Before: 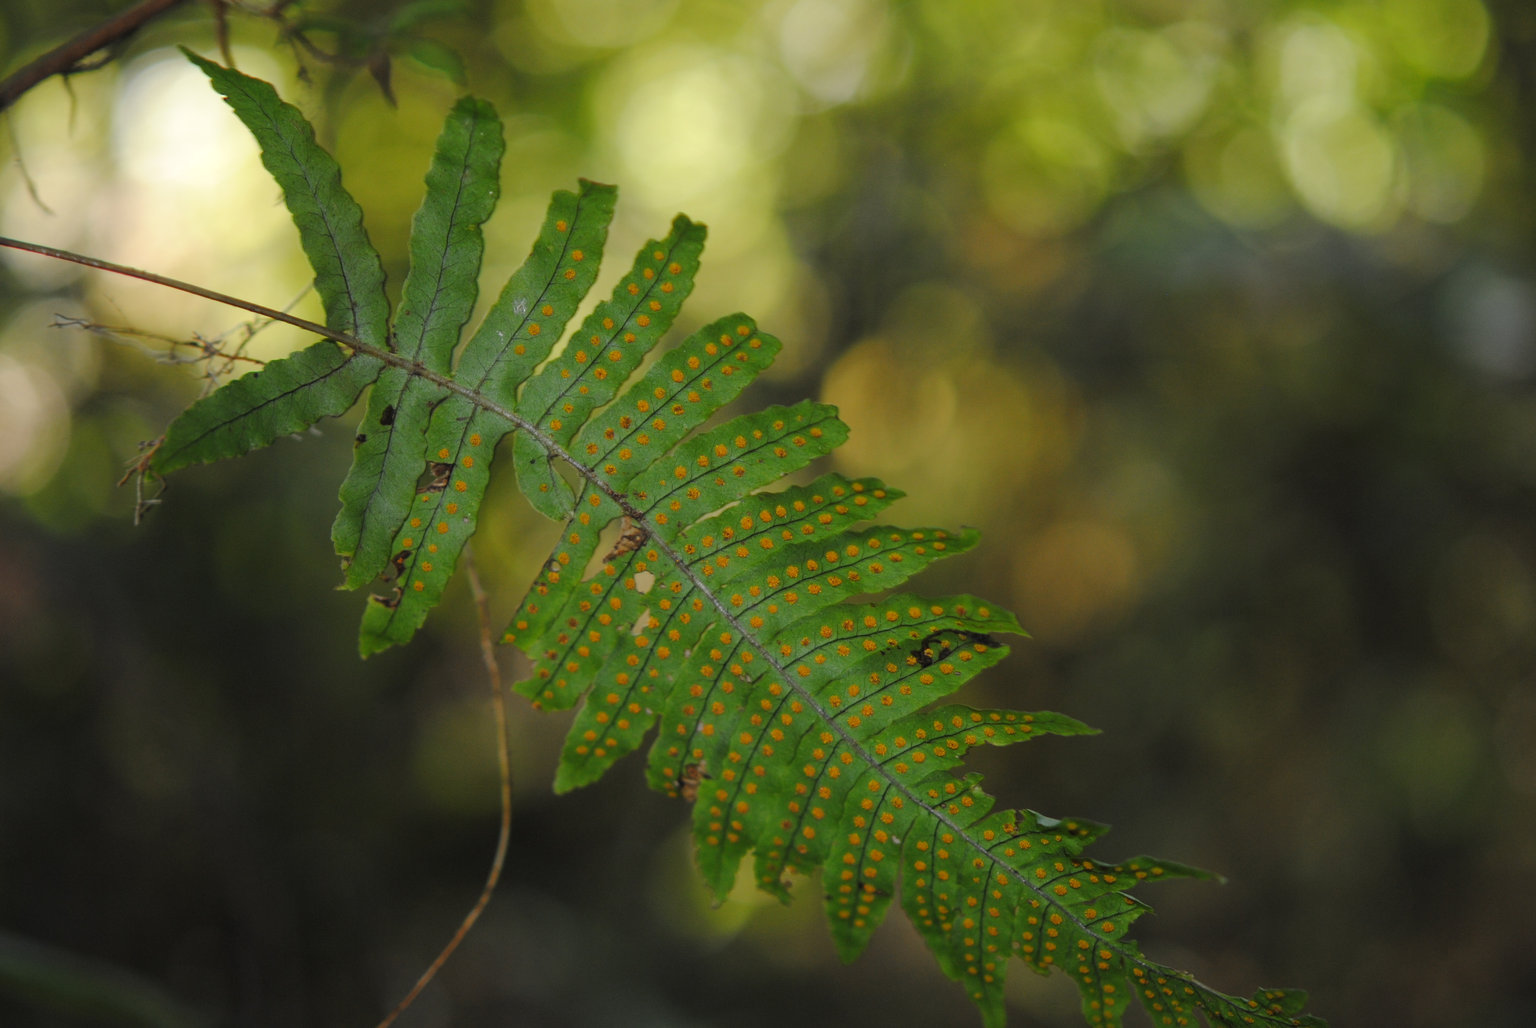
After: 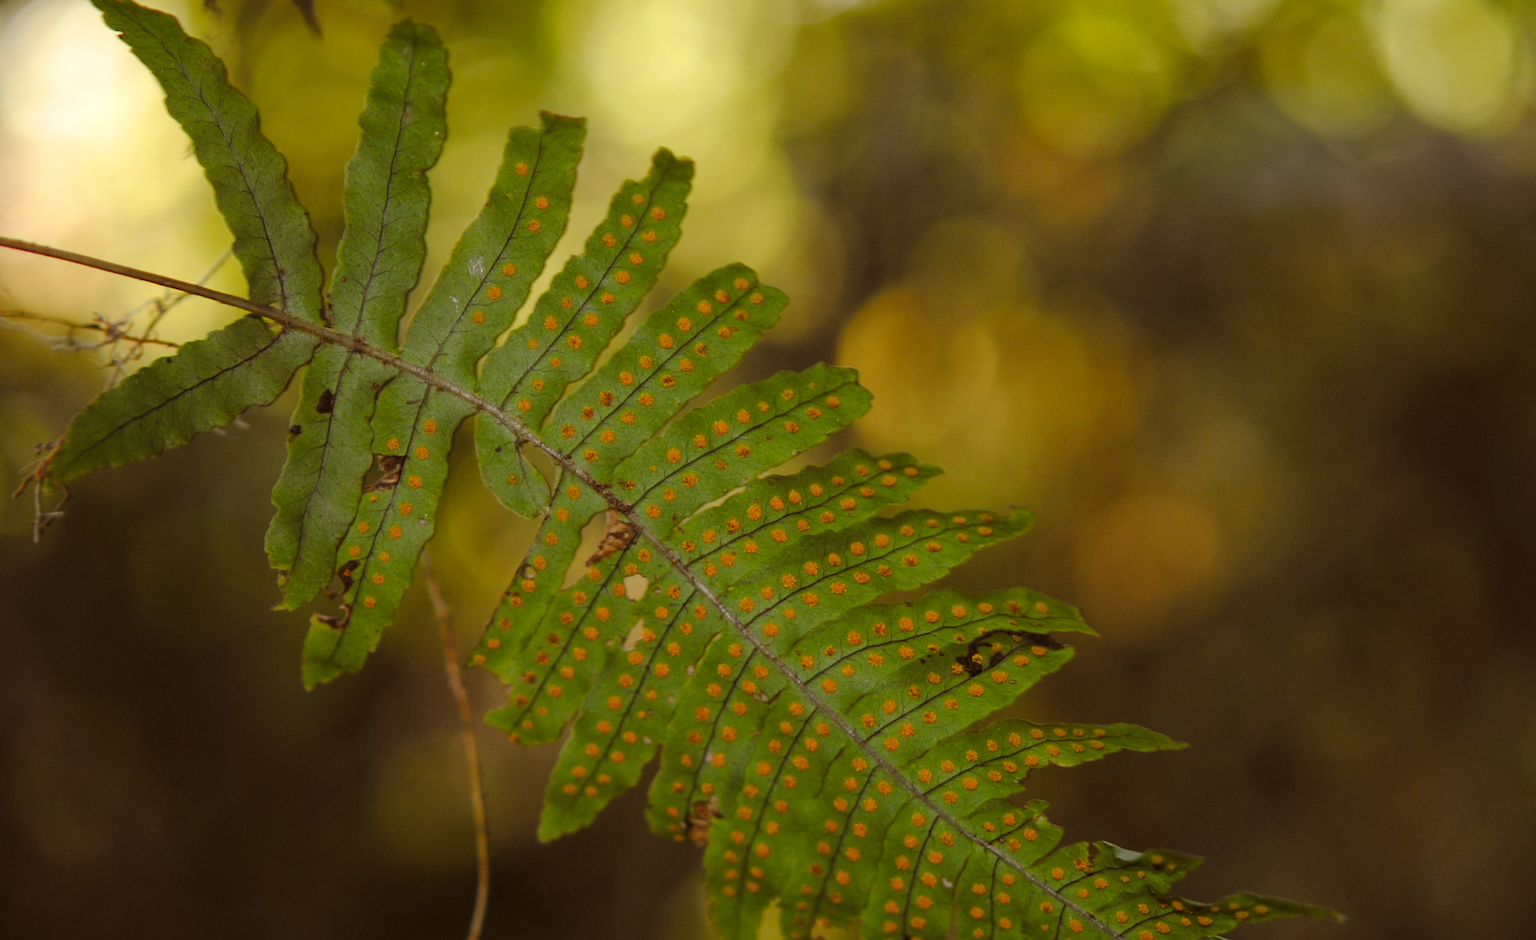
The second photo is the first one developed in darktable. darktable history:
rotate and perspective: rotation -2.22°, lens shift (horizontal) -0.022, automatic cropping off
color balance rgb: shadows lift › chroma 4.41%, shadows lift › hue 27°, power › chroma 2.5%, power › hue 70°, highlights gain › chroma 1%, highlights gain › hue 27°, saturation formula JzAzBz (2021)
crop: left 7.856%, top 11.836%, right 10.12%, bottom 15.387%
